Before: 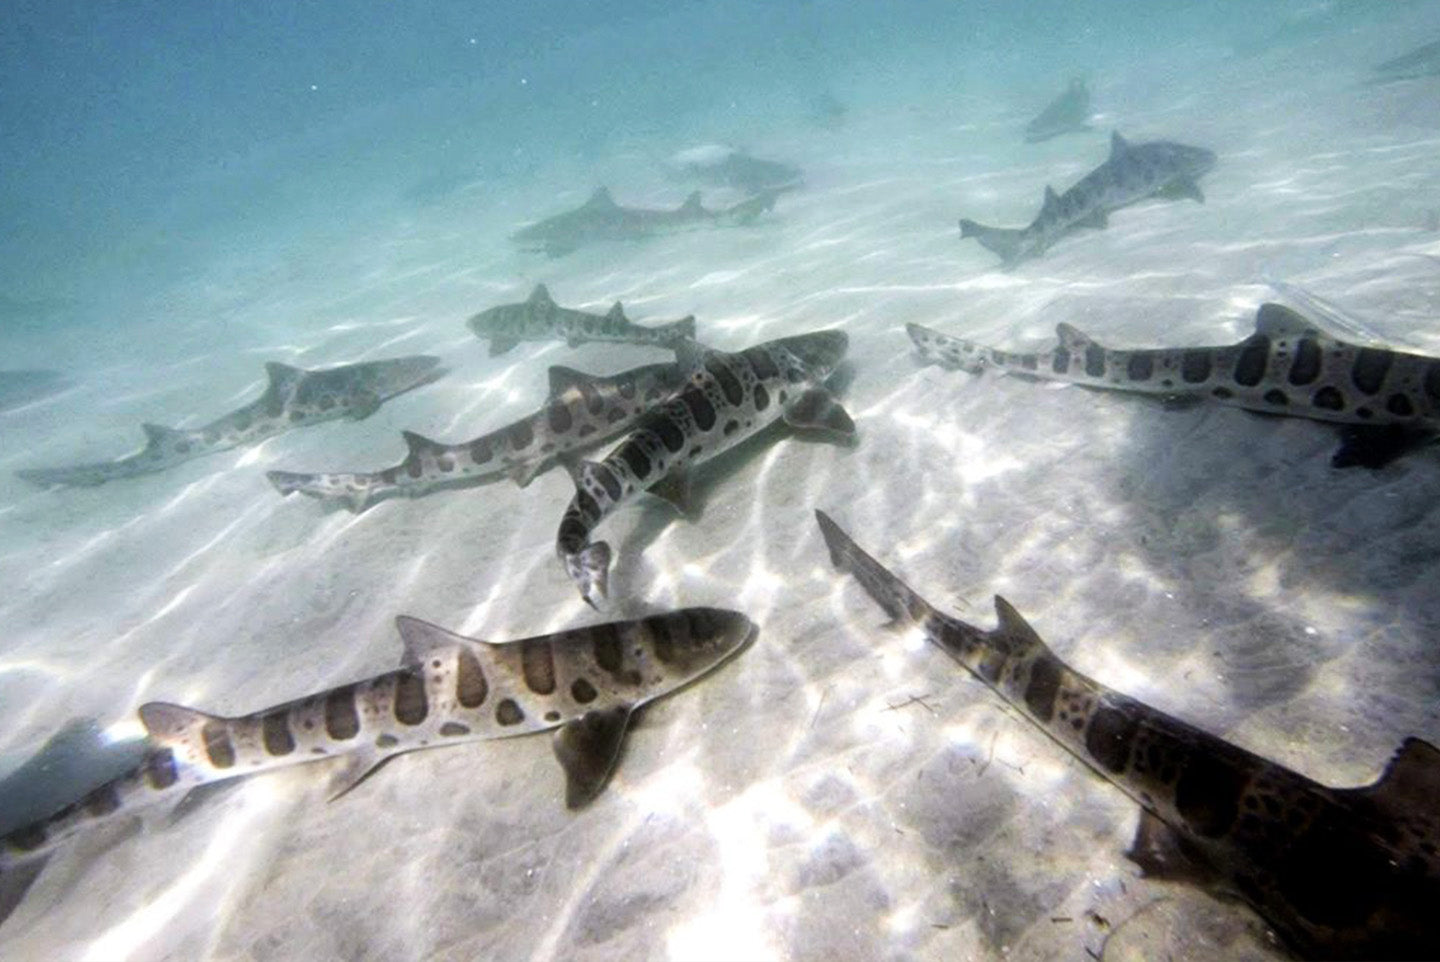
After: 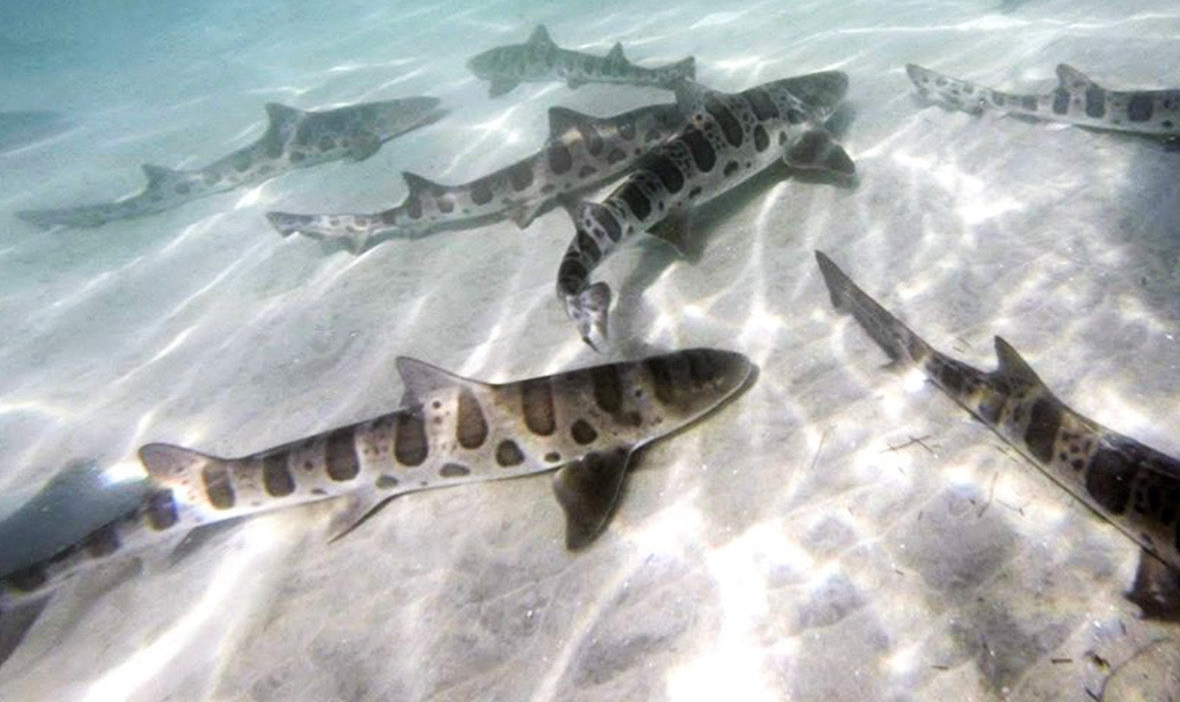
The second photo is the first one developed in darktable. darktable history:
crop: top 26.945%, right 18.02%
